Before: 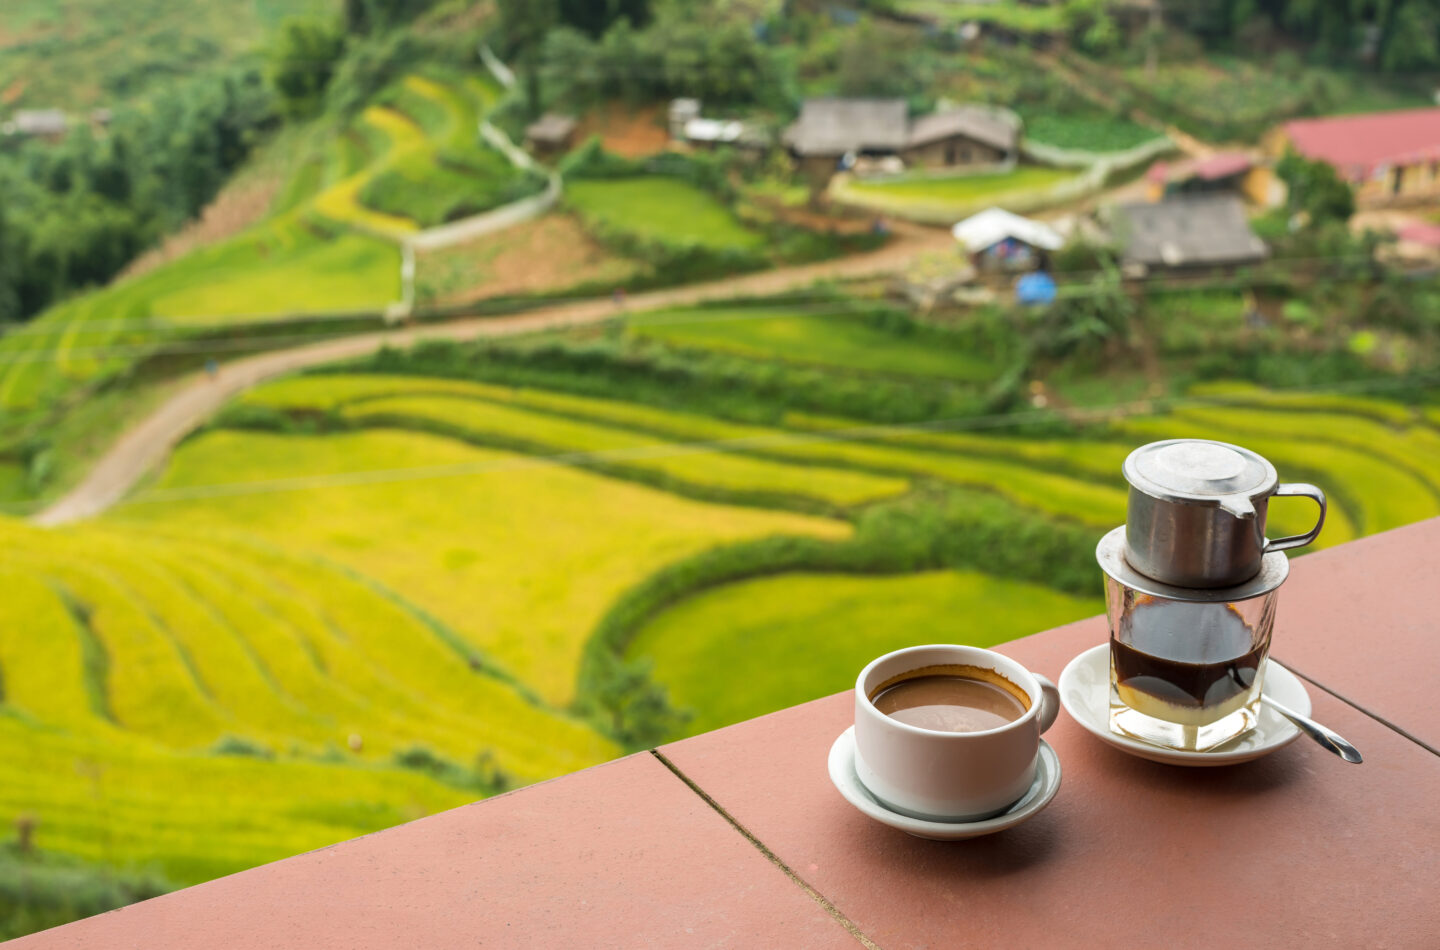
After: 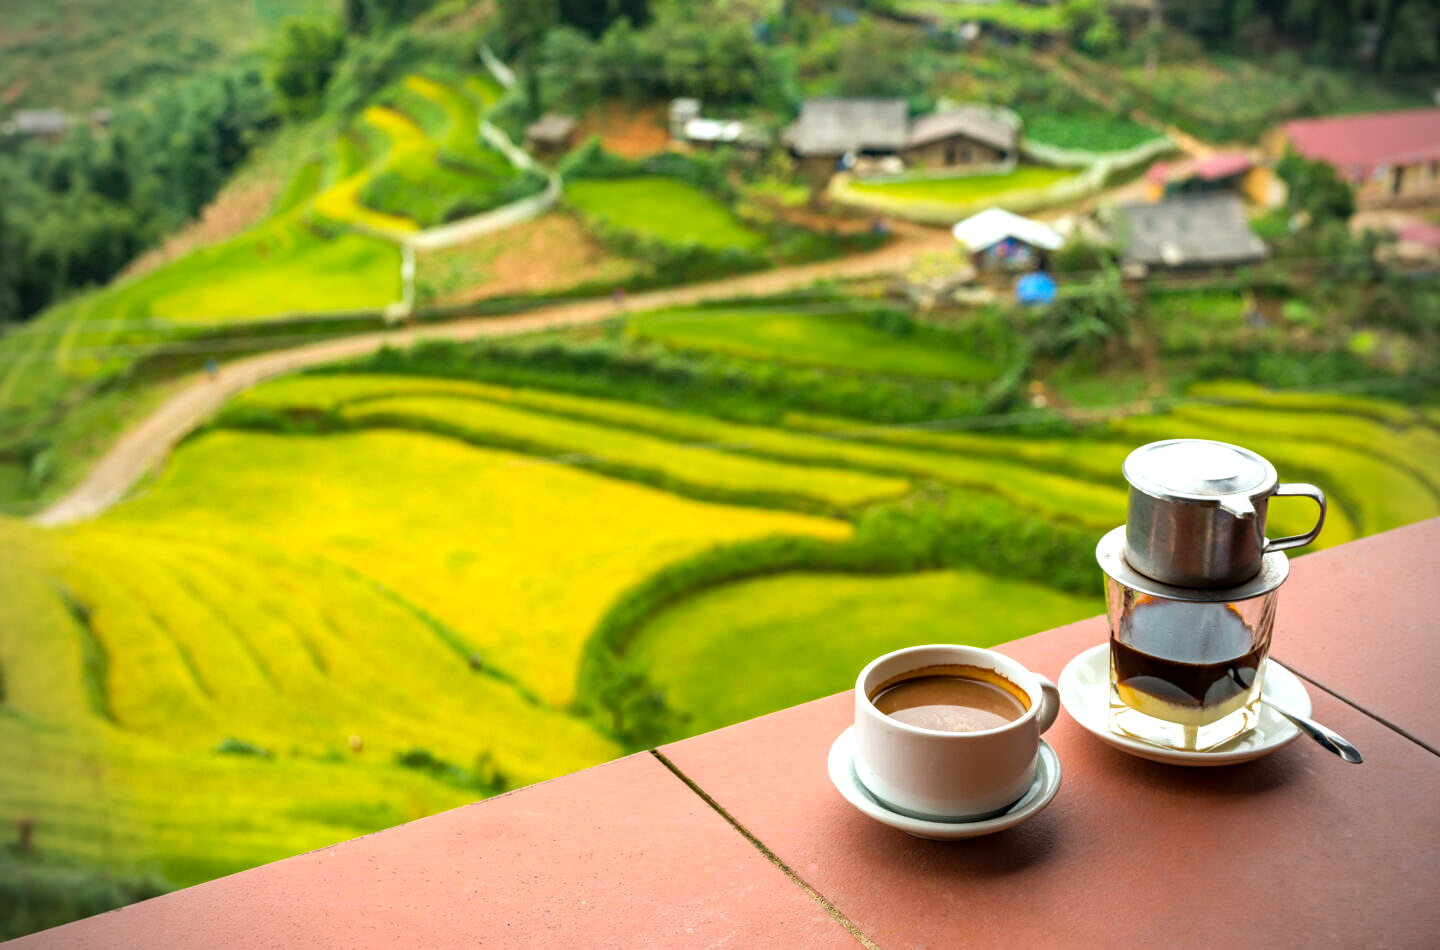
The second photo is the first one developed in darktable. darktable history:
shadows and highlights: shadows 21, highlights -35.44, soften with gaussian
haze removal: compatibility mode true, adaptive false
contrast brightness saturation: contrast 0.04, saturation 0.163
vignetting: brightness -0.699
tone equalizer: -8 EV -0.39 EV, -7 EV -0.366 EV, -6 EV -0.295 EV, -5 EV -0.224 EV, -3 EV 0.246 EV, -2 EV 0.356 EV, -1 EV 0.401 EV, +0 EV 0.428 EV
